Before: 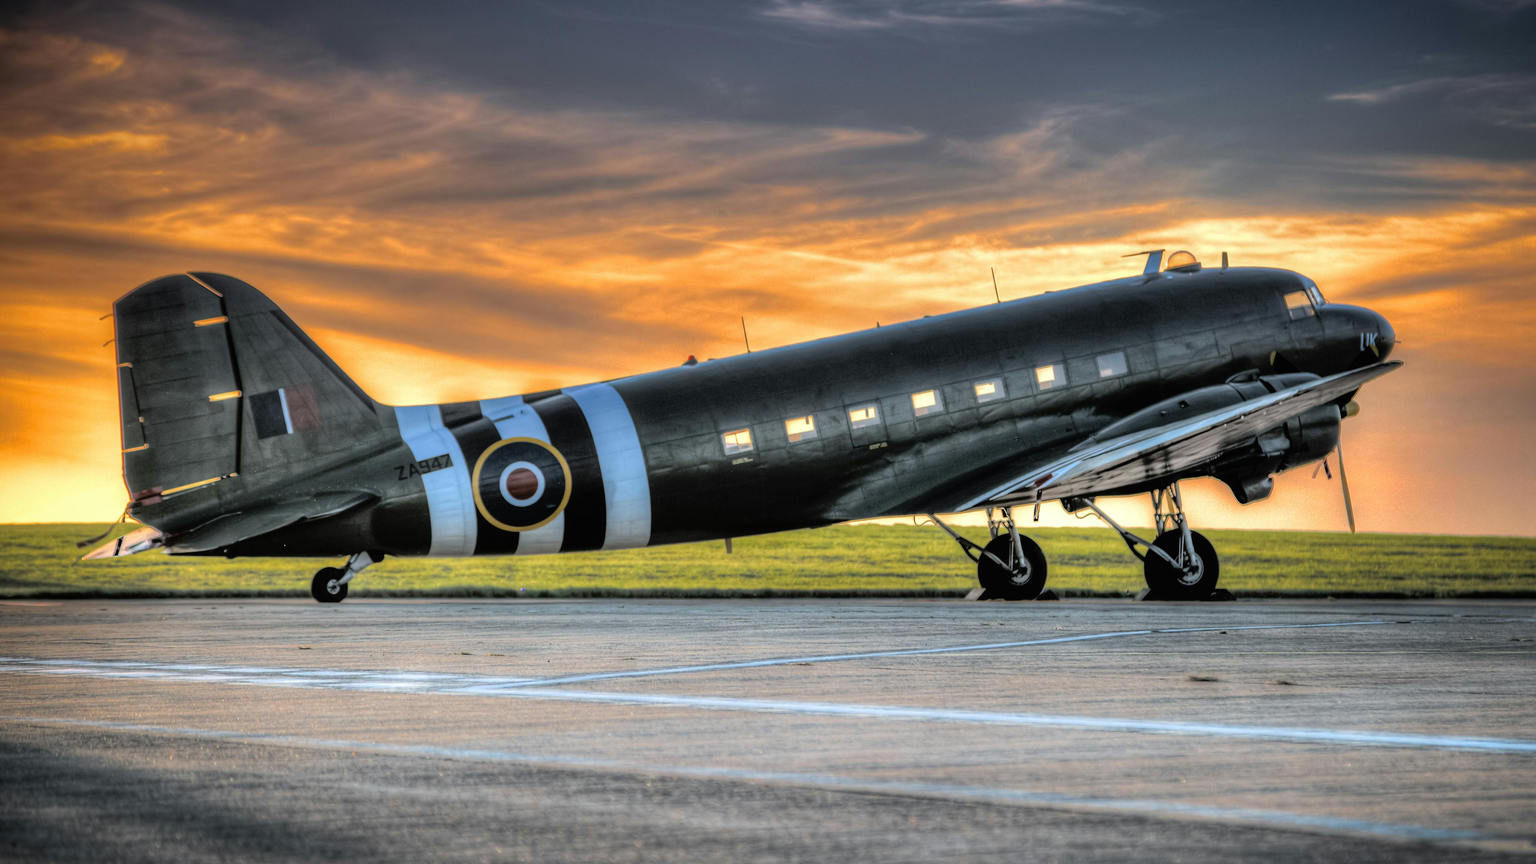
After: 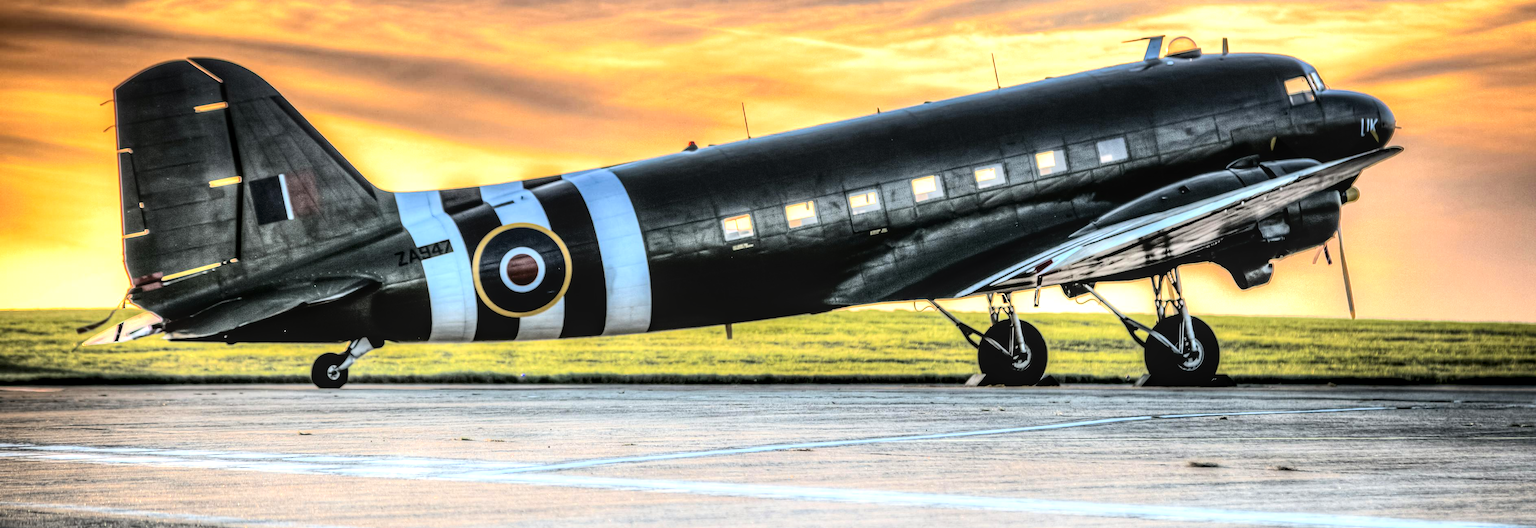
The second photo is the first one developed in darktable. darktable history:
local contrast: on, module defaults
tone equalizer: -8 EV -0.73 EV, -7 EV -0.683 EV, -6 EV -0.578 EV, -5 EV -0.421 EV, -3 EV 0.376 EV, -2 EV 0.6 EV, -1 EV 0.687 EV, +0 EV 0.774 EV, mask exposure compensation -0.508 EV
crop and rotate: top 24.867%, bottom 13.949%
contrast brightness saturation: contrast 0.272
